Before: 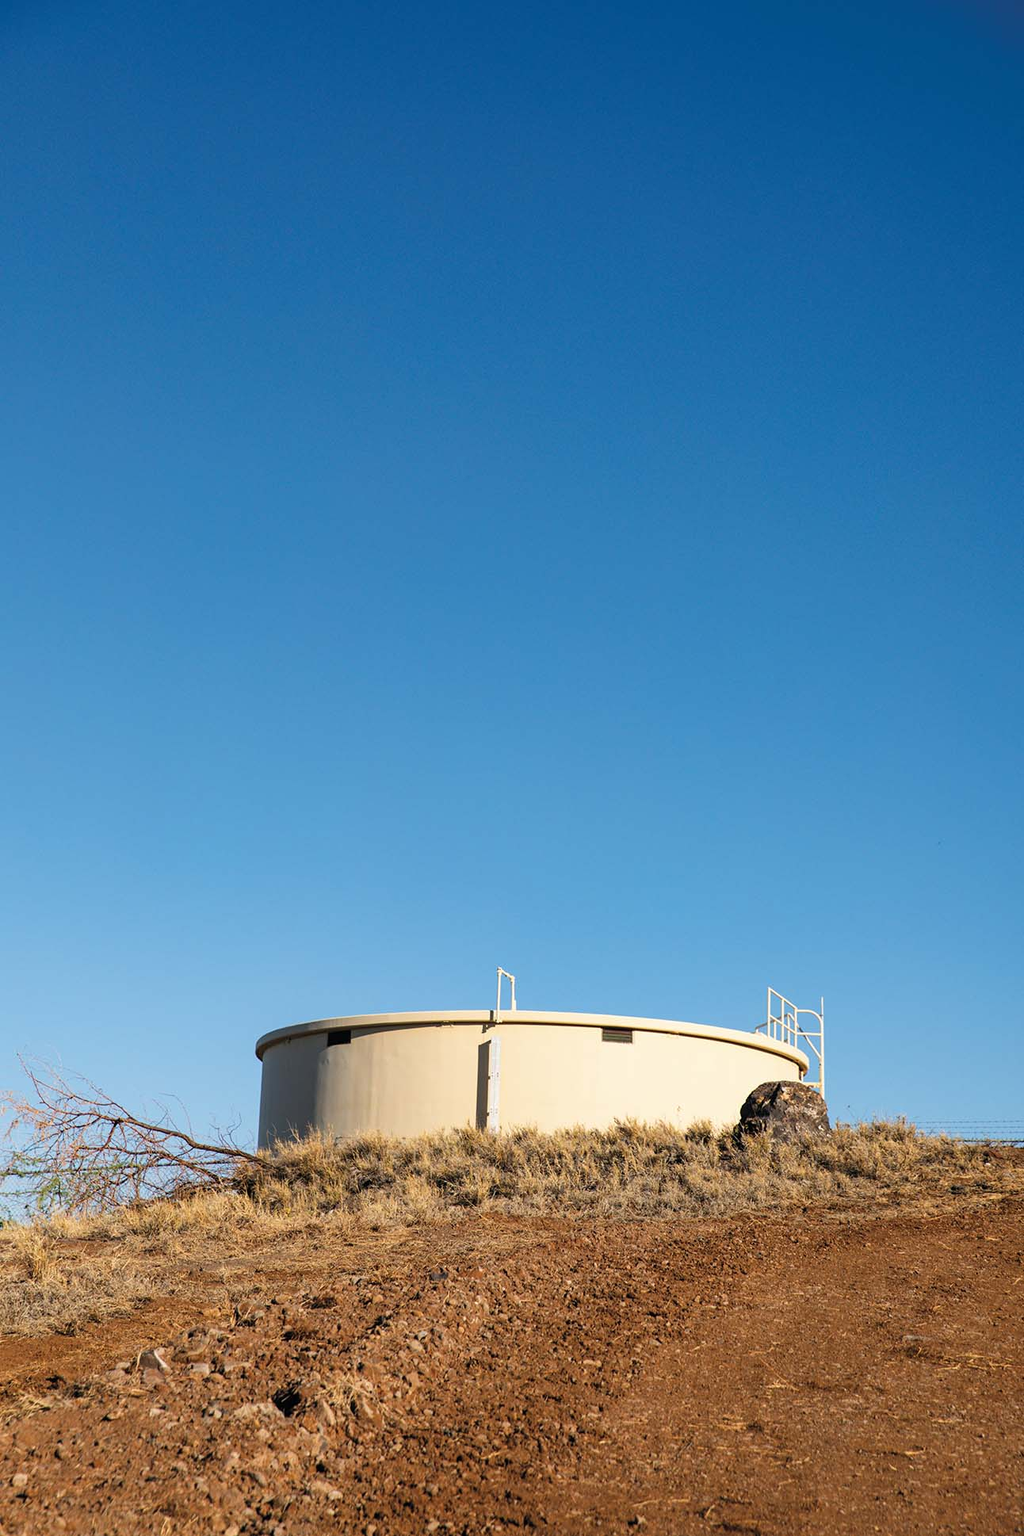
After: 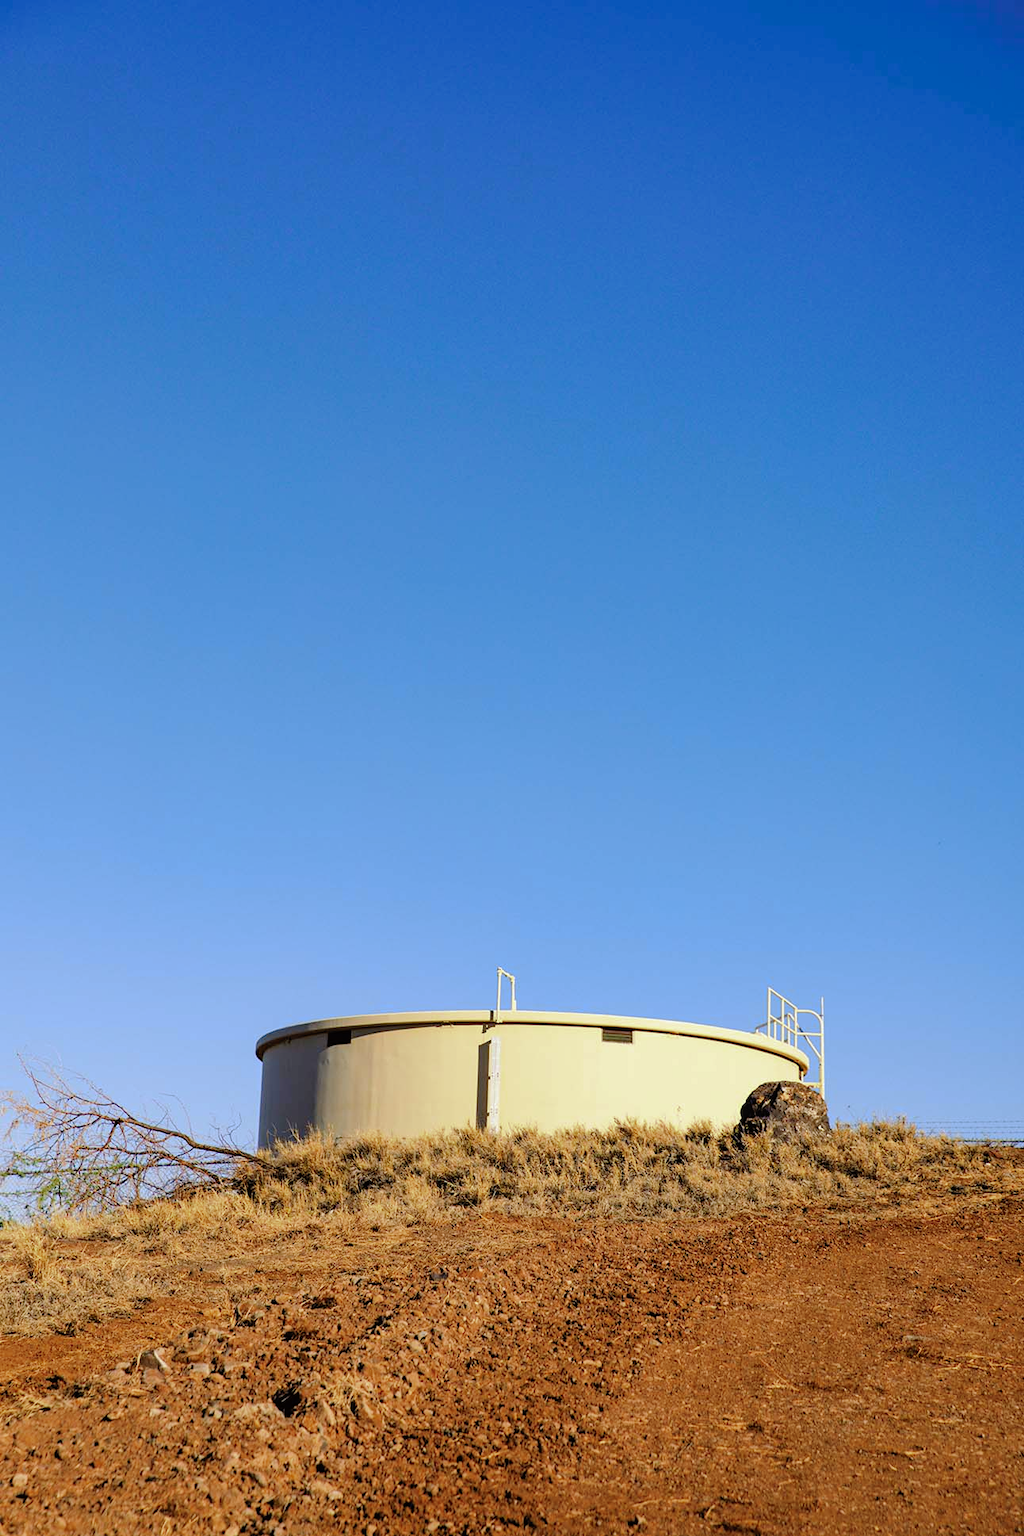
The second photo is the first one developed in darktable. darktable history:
tone curve: curves: ch0 [(0, 0) (0.003, 0.001) (0.011, 0.002) (0.025, 0.007) (0.044, 0.015) (0.069, 0.022) (0.1, 0.03) (0.136, 0.056) (0.177, 0.115) (0.224, 0.177) (0.277, 0.244) (0.335, 0.322) (0.399, 0.398) (0.468, 0.471) (0.543, 0.545) (0.623, 0.614) (0.709, 0.685) (0.801, 0.765) (0.898, 0.867) (1, 1)], preserve colors none
color look up table: target L [88.25, 76.83, 87.2, 87.45, 81.04, 74.61, 67.56, 57.58, 56.55, 66.43, 42.68, 48.93, 37.89, 15.06, 201.33, 82.36, 76.38, 66.97, 71.38, 60.12, 57.13, 53.31, 58.32, 56.59, 54.29, 50.04, 31.06, 27.67, 17.75, 90, 82.66, 64.55, 65.18, 68.47, 55.53, 56.32, 55.24, 48.27, 43.07, 46.14, 38.66, 33.62, 18.28, 14.04, 2.408, 88.46, 75.34, 59.29, 58.9], target a [-4.059, -27.42, -38.9, -60.44, -8.701, -57.76, -68.22, -31.05, 15.13, -58.8, -37.27, -8.341, -11.92, -11.58, 0, -4.838, 20.37, 24.38, 27.22, 13.27, 61.62, 62.3, 30.38, 39.25, 73.56, 68.8, 8.728, 33.55, 21.83, 3.189, 12.63, 28.3, 27.73, 77.3, 75.9, 78.94, 51.46, 25.52, 53.18, 70.66, 53.87, 19.27, 24.85, 23.95, 2.953, -37.89, -9.342, -28.55, -9.117], target b [69.85, 63.74, 46.79, 20.32, 36.1, 52.11, 58.66, 50.91, 53.89, 28.45, 37.17, 35.43, 33.43, 16.48, -0.001, 60.56, -0.308, 37.13, 37.9, 19.64, 2.284, 55.77, 56.5, 22.41, 35.23, 54.47, 4.702, 28.49, 18.85, -9.576, -30.02, -12.83, -55.64, -55.97, -62.3, -22.67, -77.58, -89.39, -45.7, -83.38, -12.18, -67.57, -3.51, -41.79, -5.389, -5.346, -42.96, -9.78, -55.86], num patches 49
